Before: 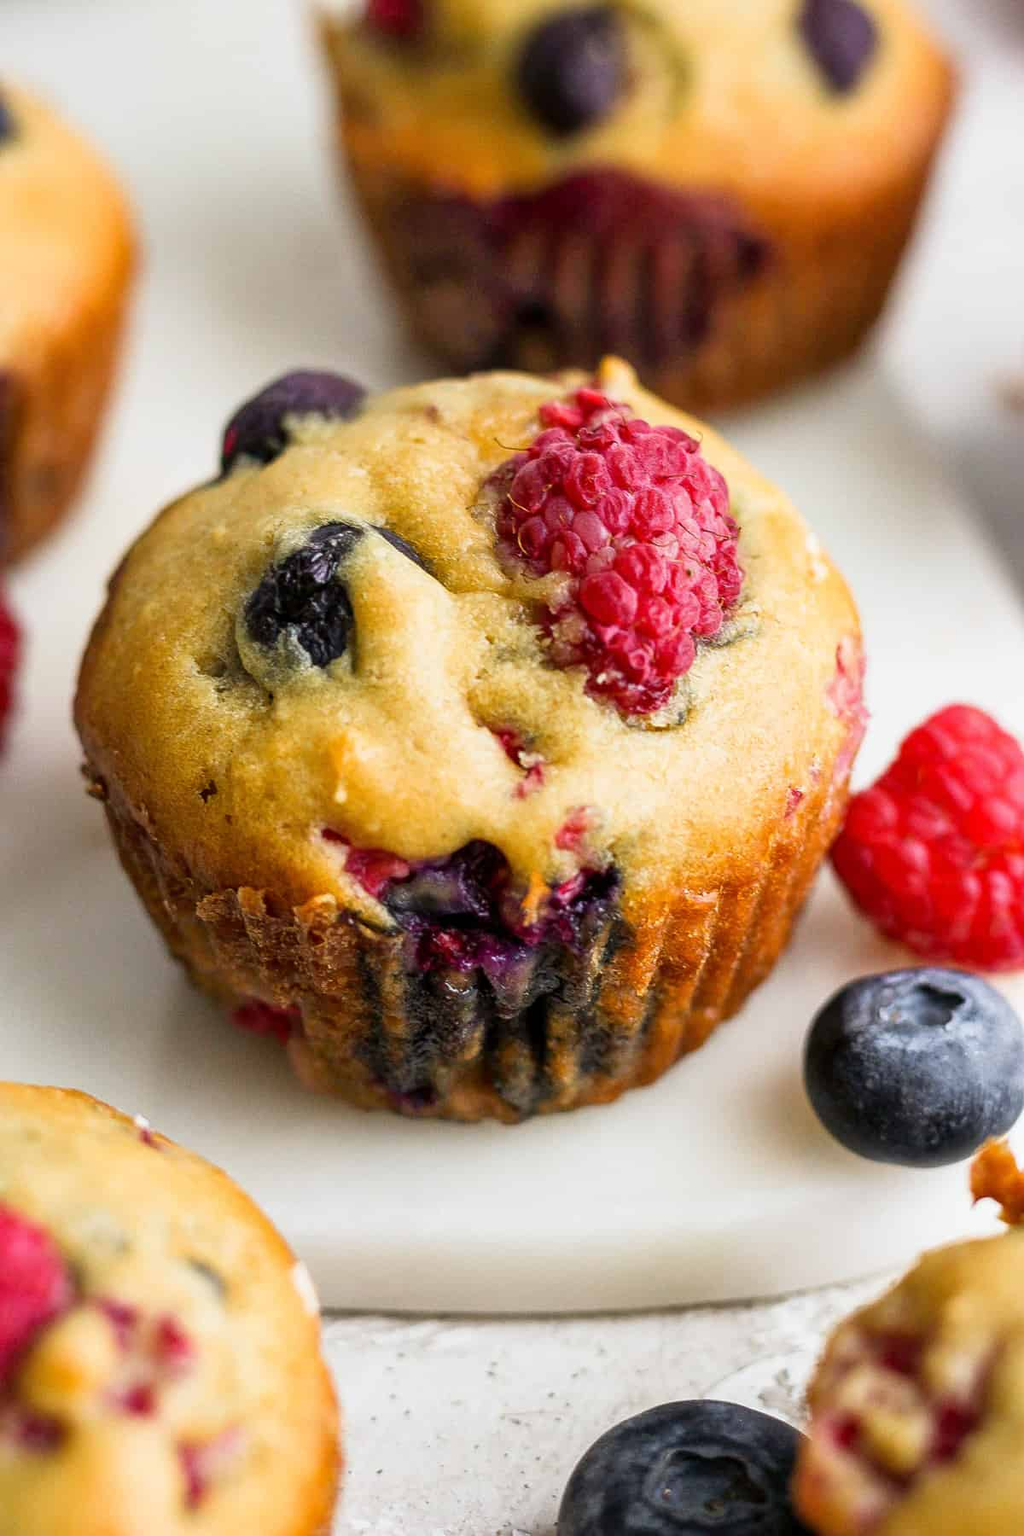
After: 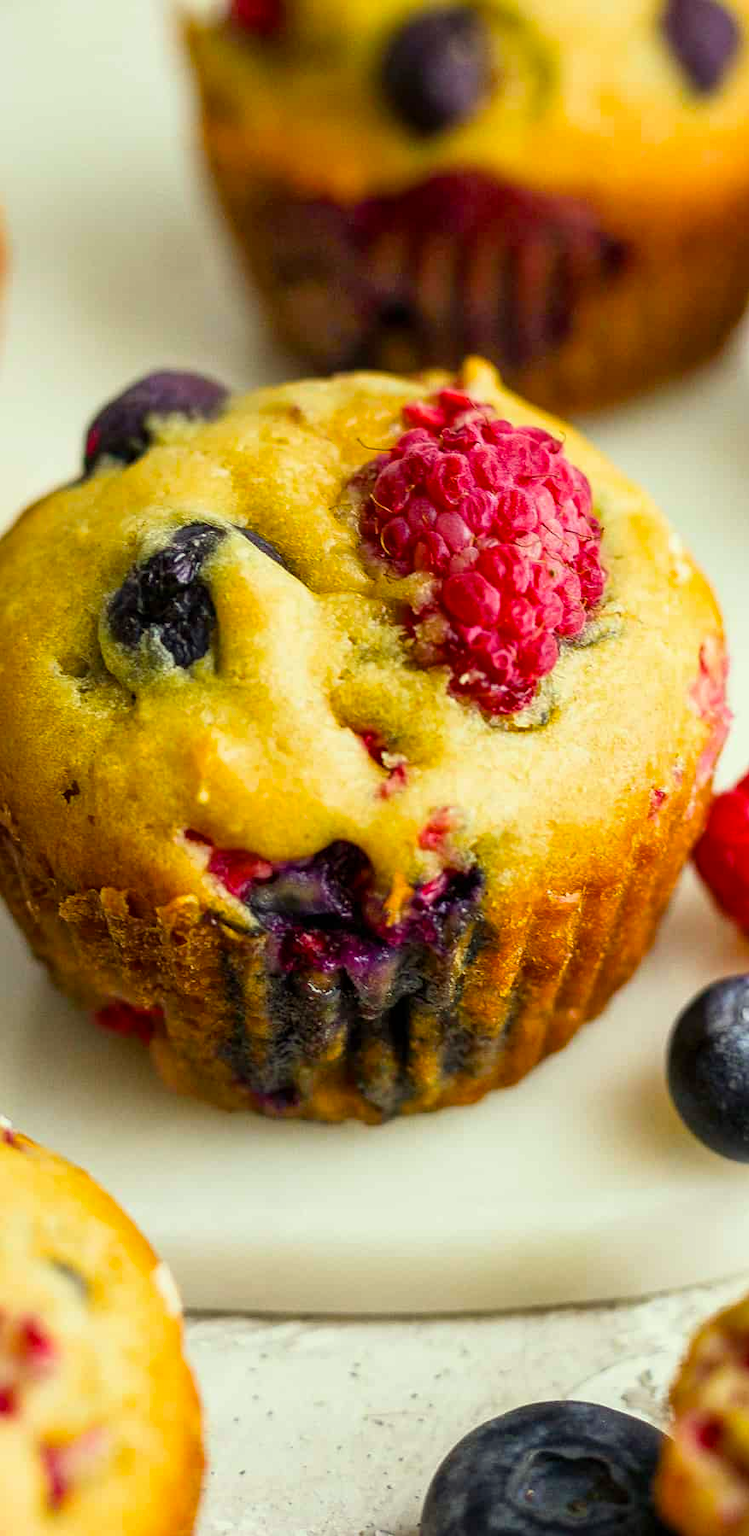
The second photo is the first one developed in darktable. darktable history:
color balance rgb: perceptual saturation grading › global saturation 25%, global vibrance 20%
color correction: highlights a* -5.94, highlights b* 11.19
crop: left 13.443%, right 13.31%
